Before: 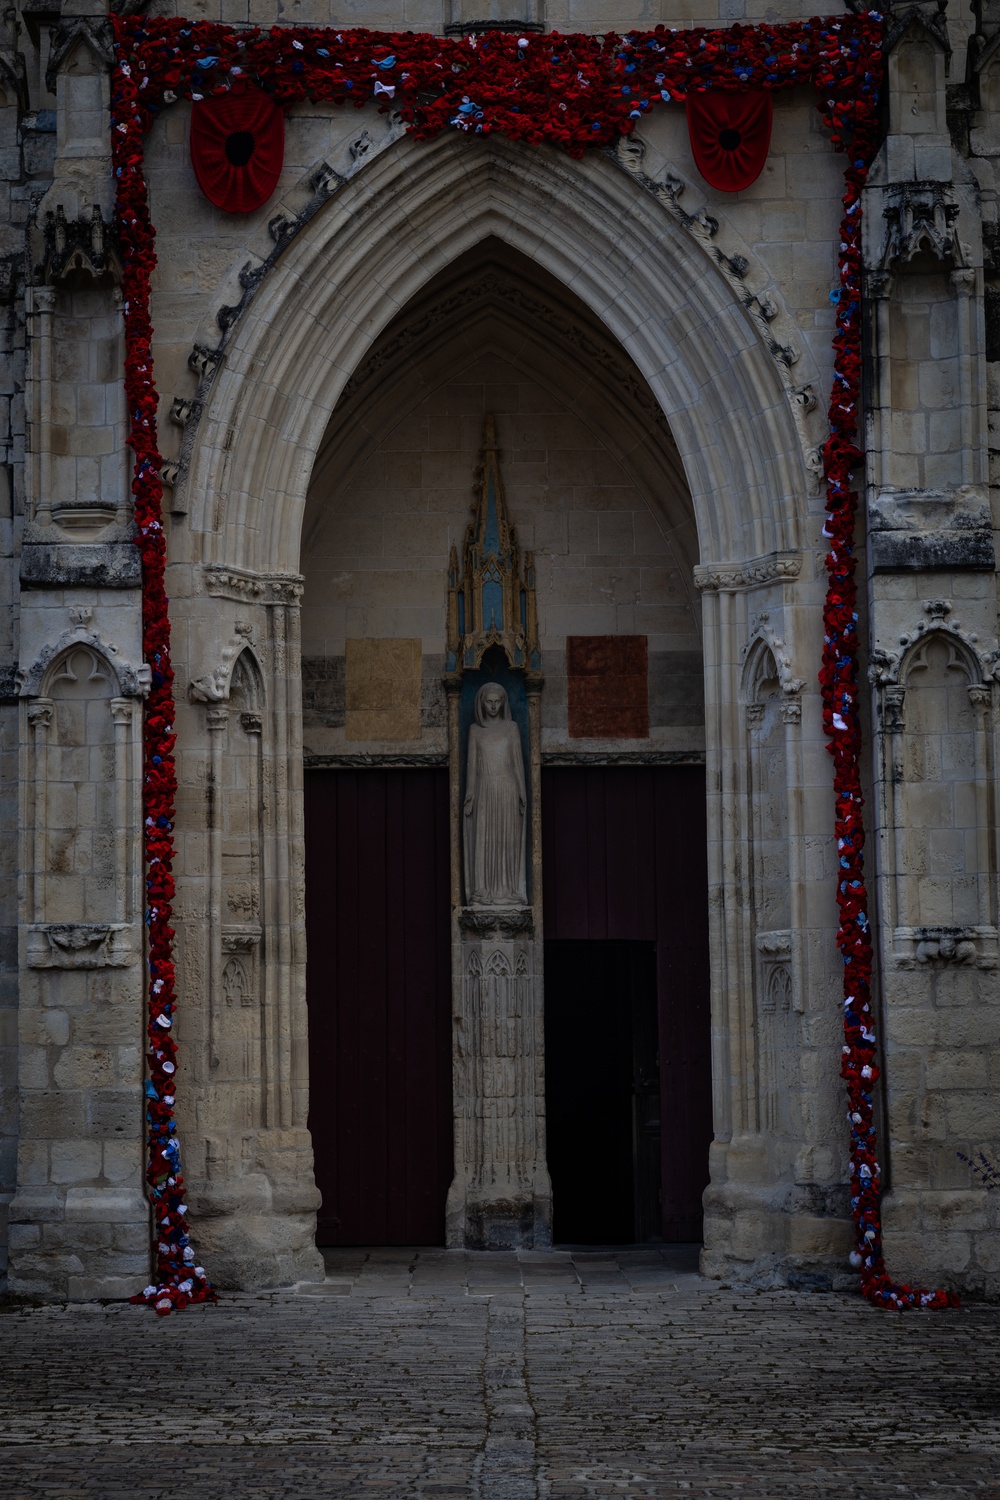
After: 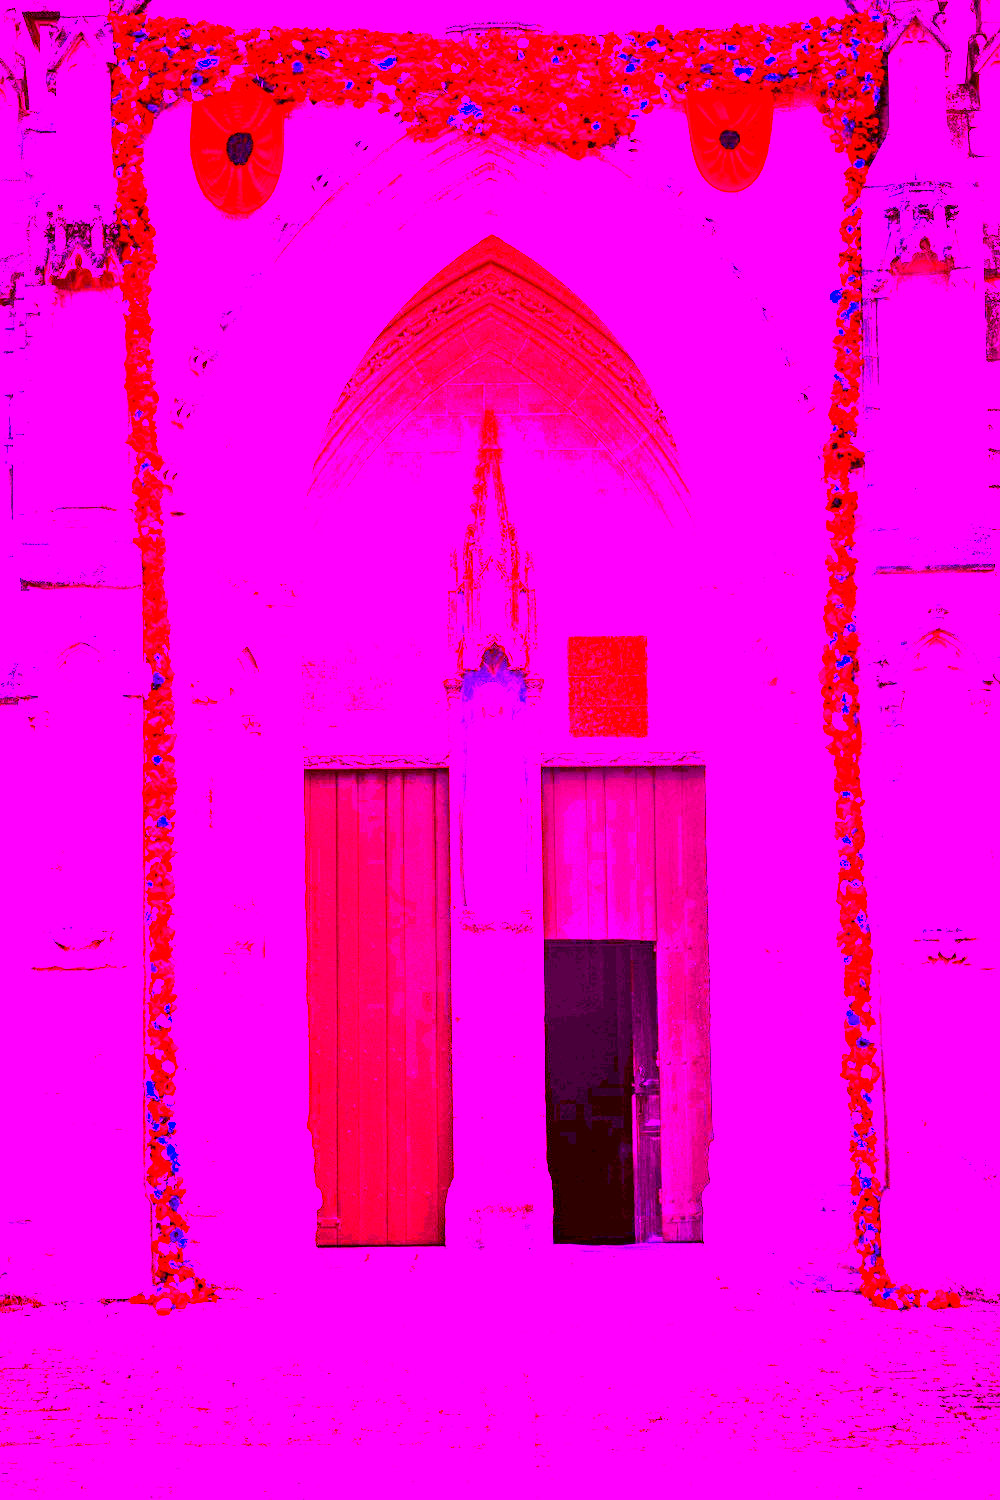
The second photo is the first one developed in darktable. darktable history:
exposure: exposure 0.999 EV, compensate highlight preservation false
color balance: input saturation 134.34%, contrast -10.04%, contrast fulcrum 19.67%, output saturation 133.51%
white balance: red 8, blue 8
color correction: highlights a* 10.44, highlights b* 30.04, shadows a* 2.73, shadows b* 17.51, saturation 1.72
